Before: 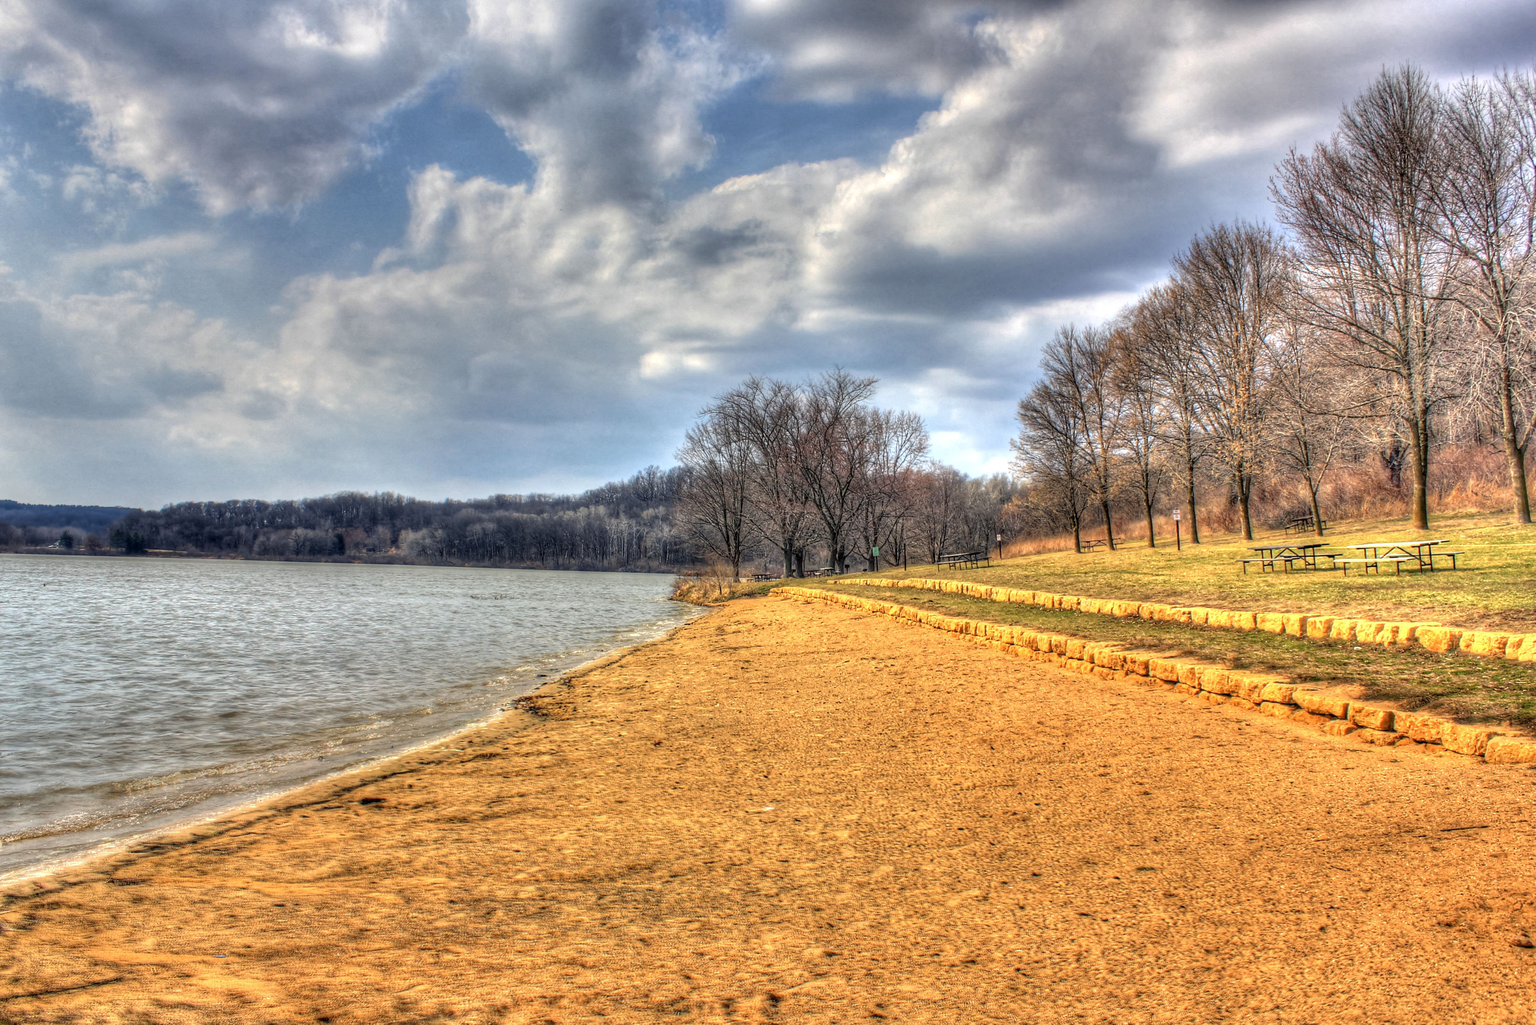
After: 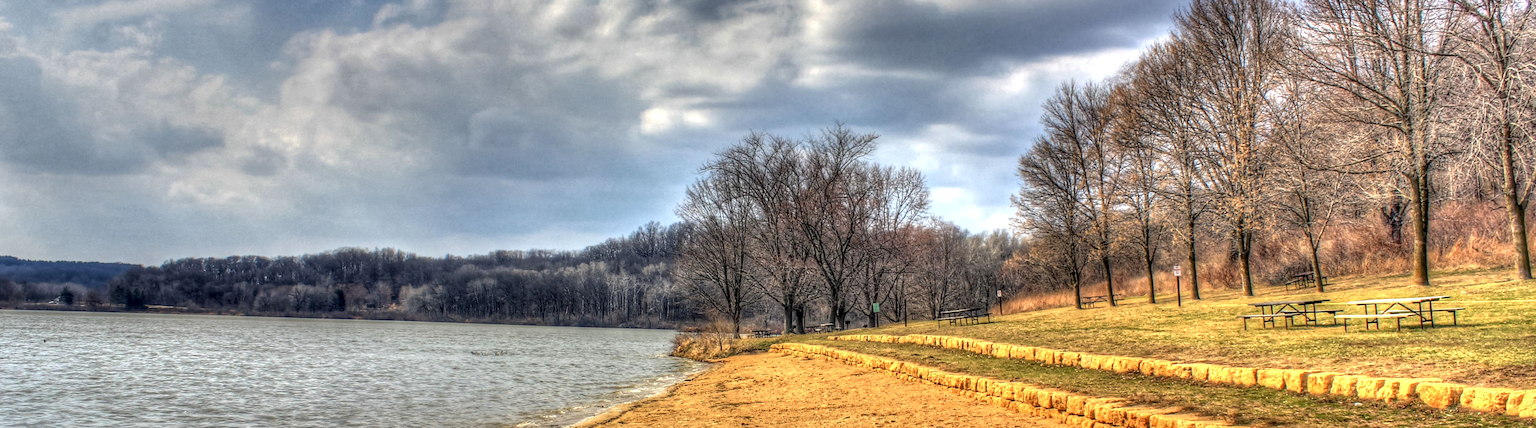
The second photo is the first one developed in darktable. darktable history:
crop and rotate: top 23.84%, bottom 34.294%
local contrast: on, module defaults
